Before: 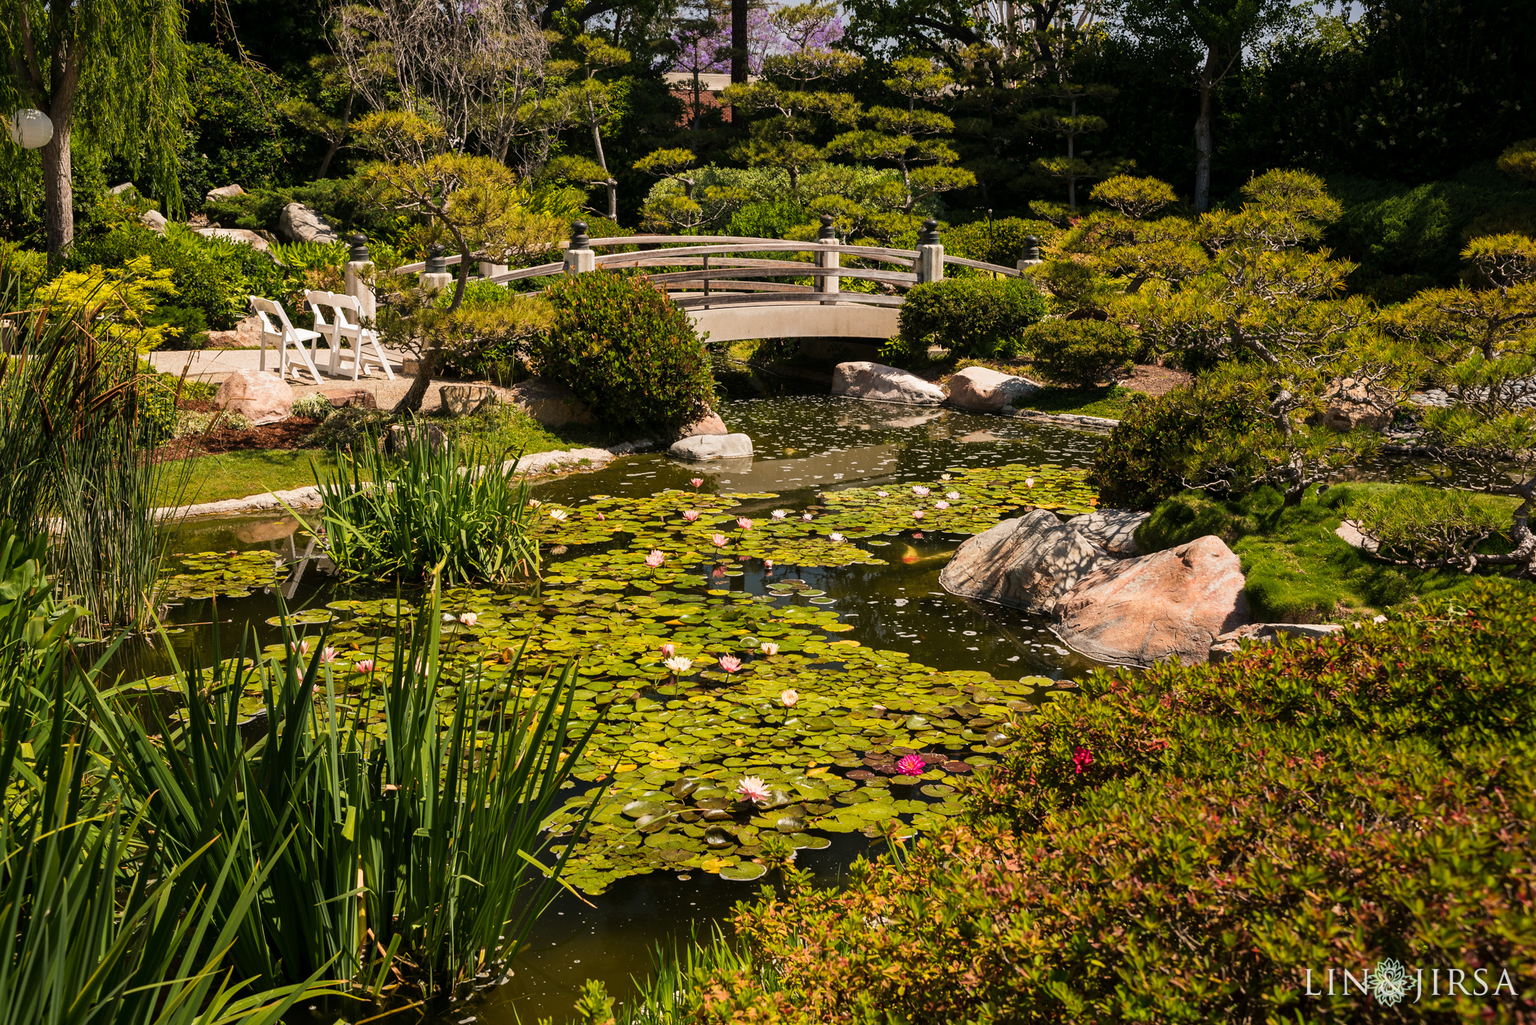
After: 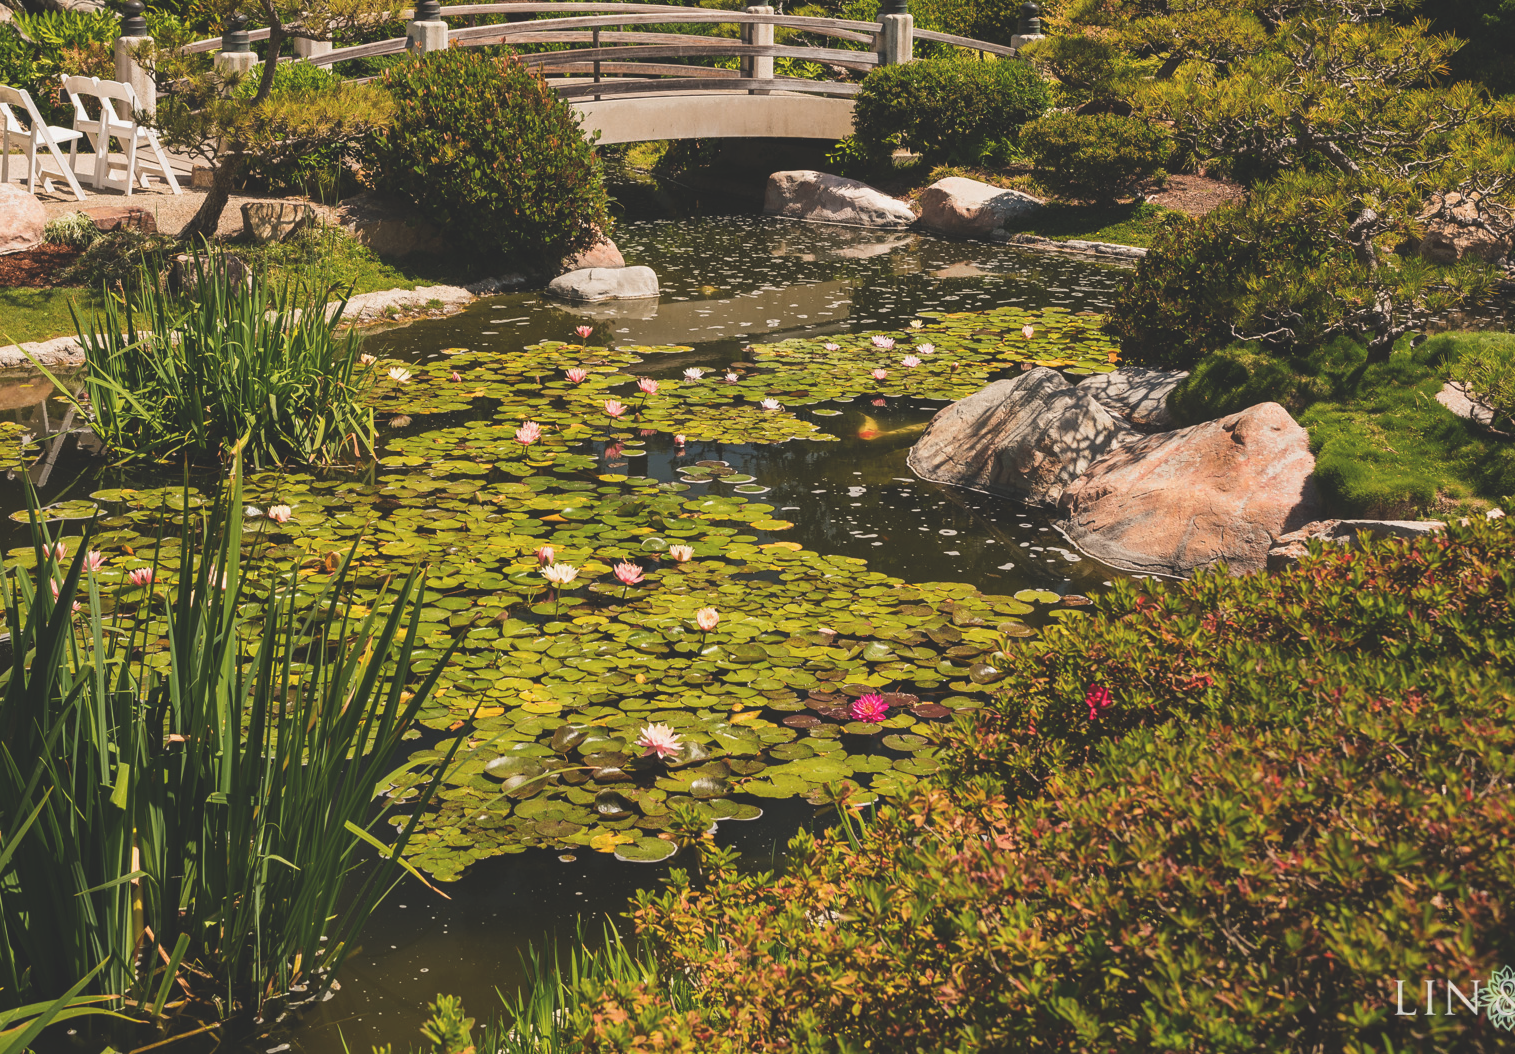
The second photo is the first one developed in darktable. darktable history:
crop: left 16.871%, top 22.857%, right 9.116%
exposure: black level correction -0.025, exposure -0.117 EV, compensate highlight preservation false
